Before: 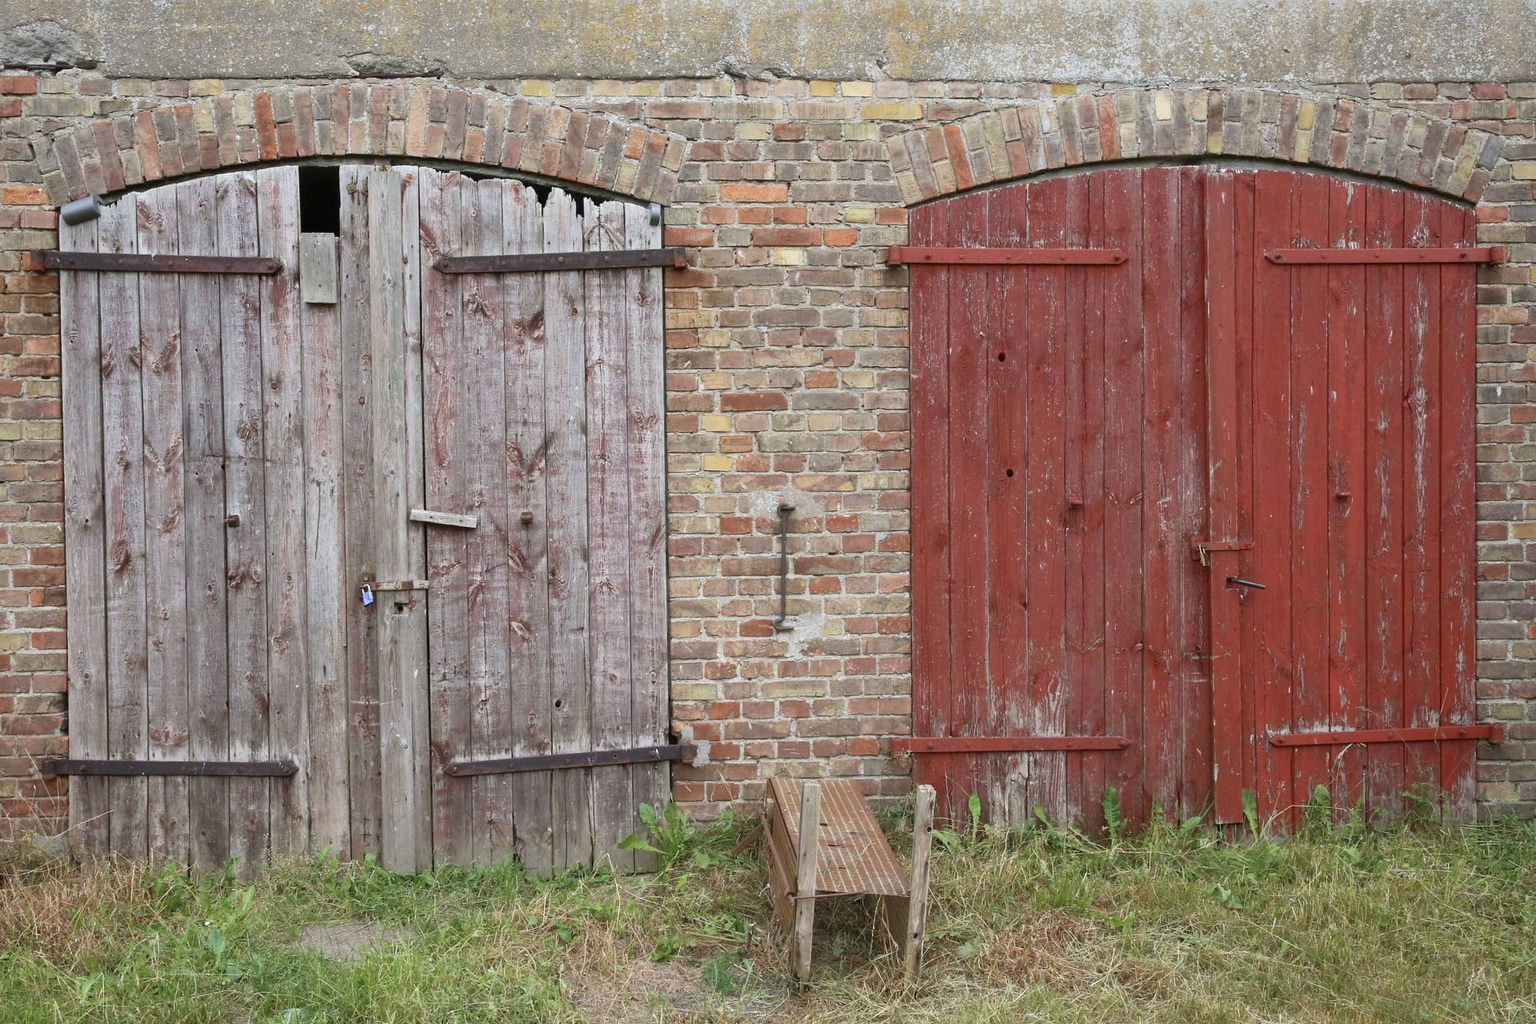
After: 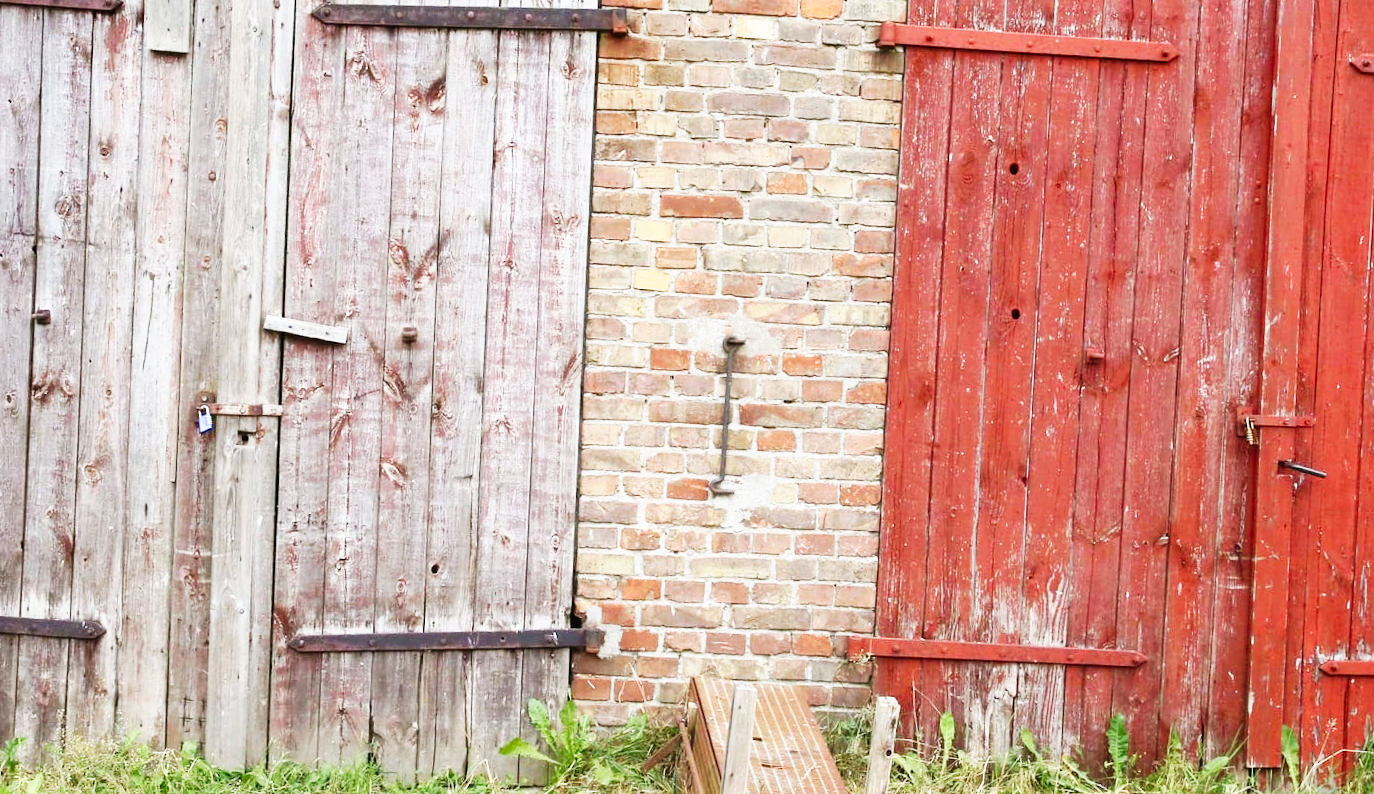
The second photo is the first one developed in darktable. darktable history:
base curve: curves: ch0 [(0, 0) (0.007, 0.004) (0.027, 0.03) (0.046, 0.07) (0.207, 0.54) (0.442, 0.872) (0.673, 0.972) (1, 1)], preserve colors none
crop and rotate: angle -3.37°, left 9.79%, top 20.73%, right 12.42%, bottom 11.82%
